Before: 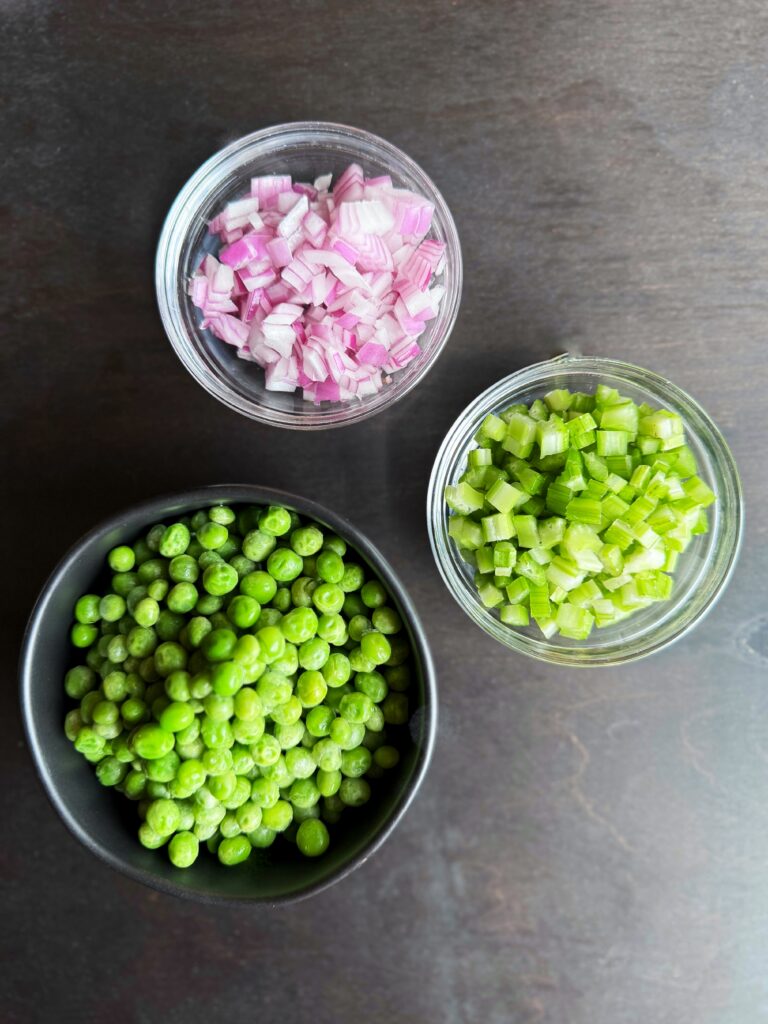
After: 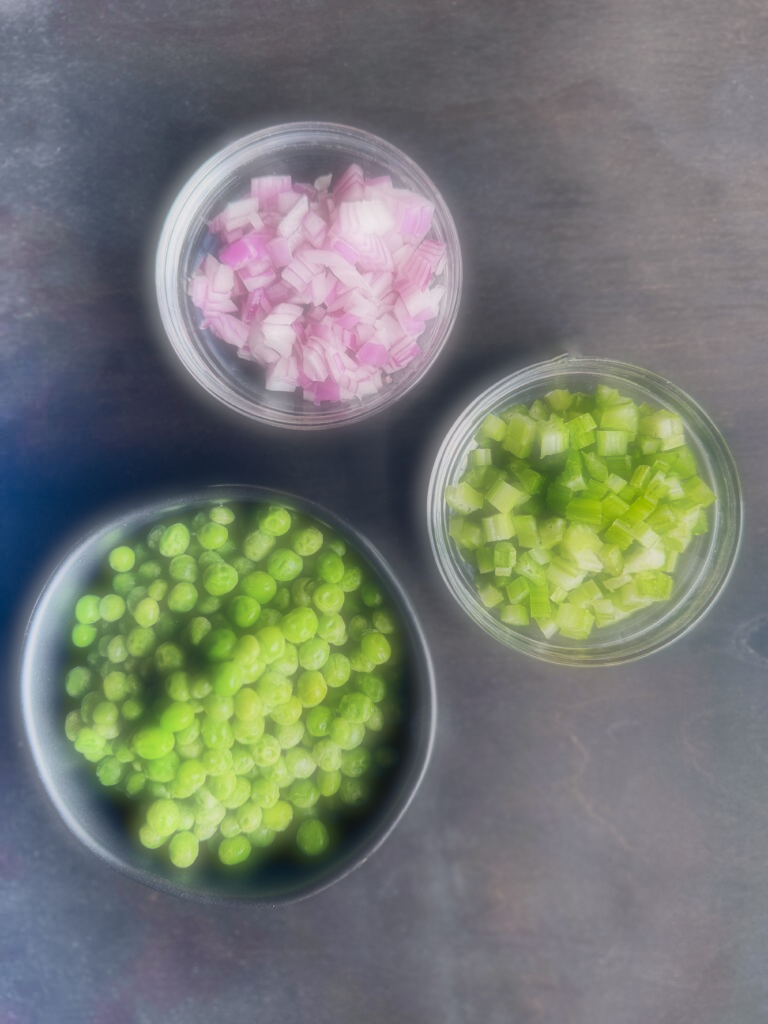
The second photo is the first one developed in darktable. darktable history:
color balance rgb: shadows lift › hue 87.51°, highlights gain › chroma 3.21%, highlights gain › hue 55.1°, global offset › chroma 0.15%, global offset › hue 253.66°, linear chroma grading › global chroma 0.5%
soften: on, module defaults
contrast brightness saturation: contrast -0.08, brightness -0.04, saturation -0.11
white balance: red 0.967, blue 1.049
shadows and highlights: radius 123.98, shadows 100, white point adjustment -3, highlights -100, highlights color adjustment 89.84%, soften with gaussian
